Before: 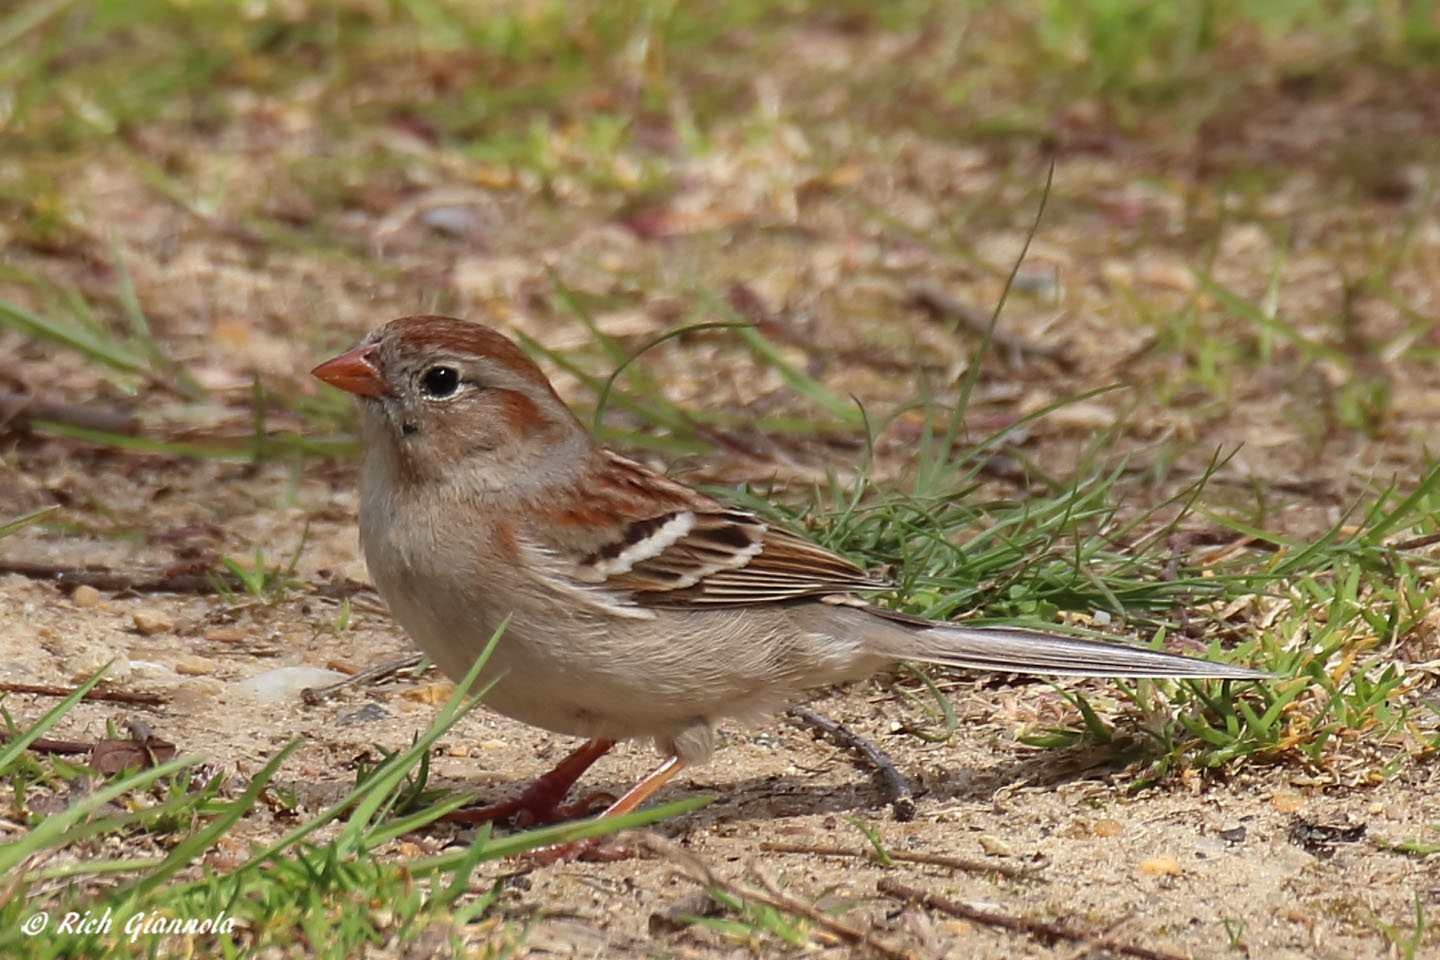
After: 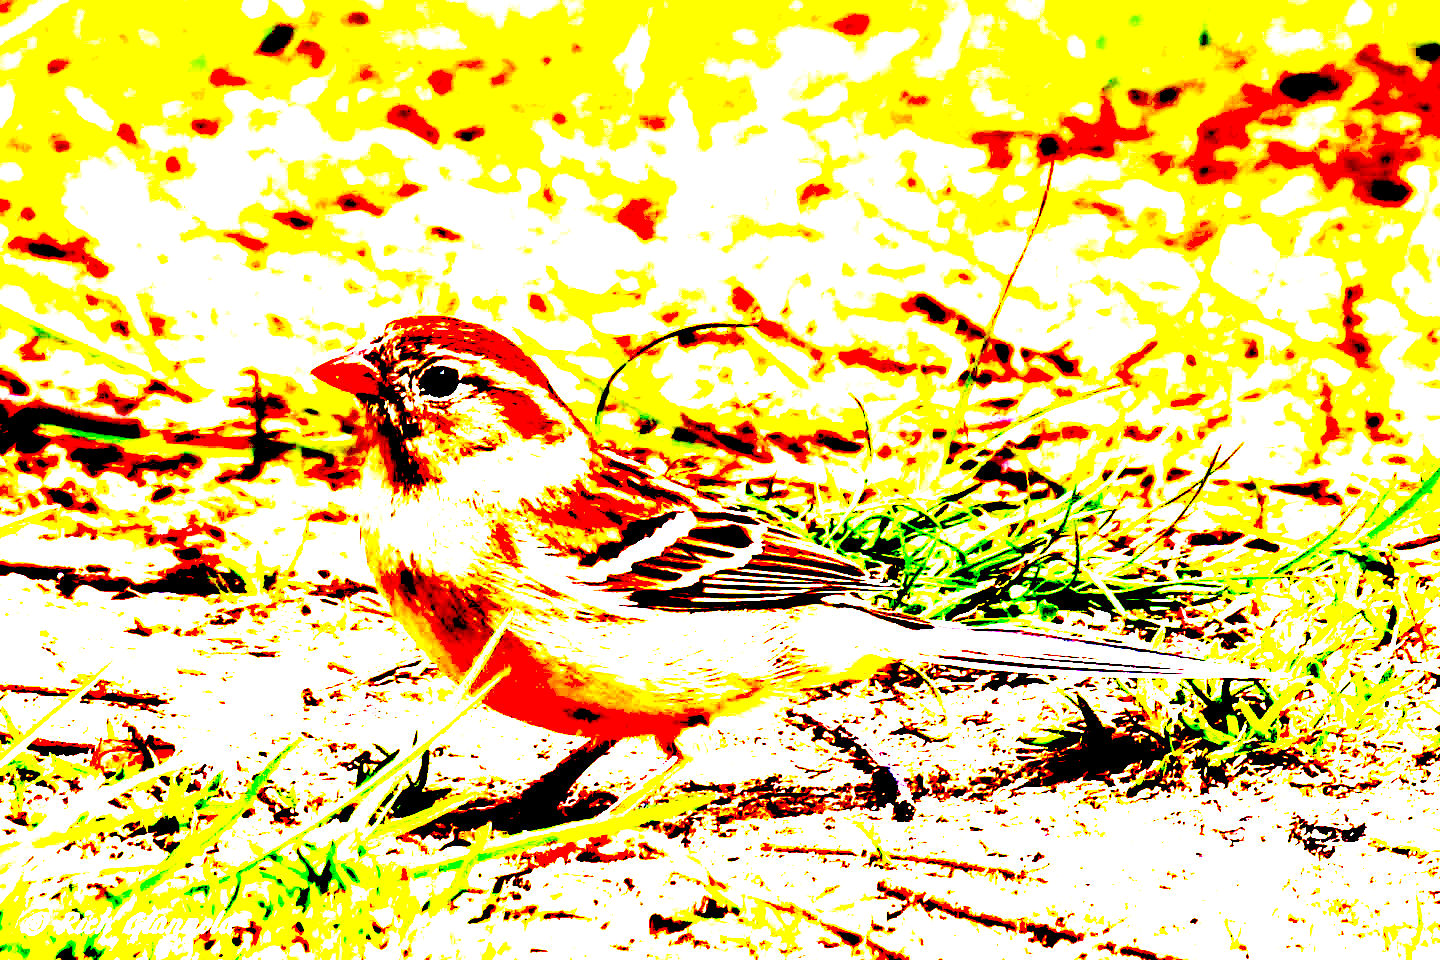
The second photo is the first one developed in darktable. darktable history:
exposure: black level correction 0.1, exposure 3 EV, compensate highlight preservation false
white balance: red 0.976, blue 1.04
